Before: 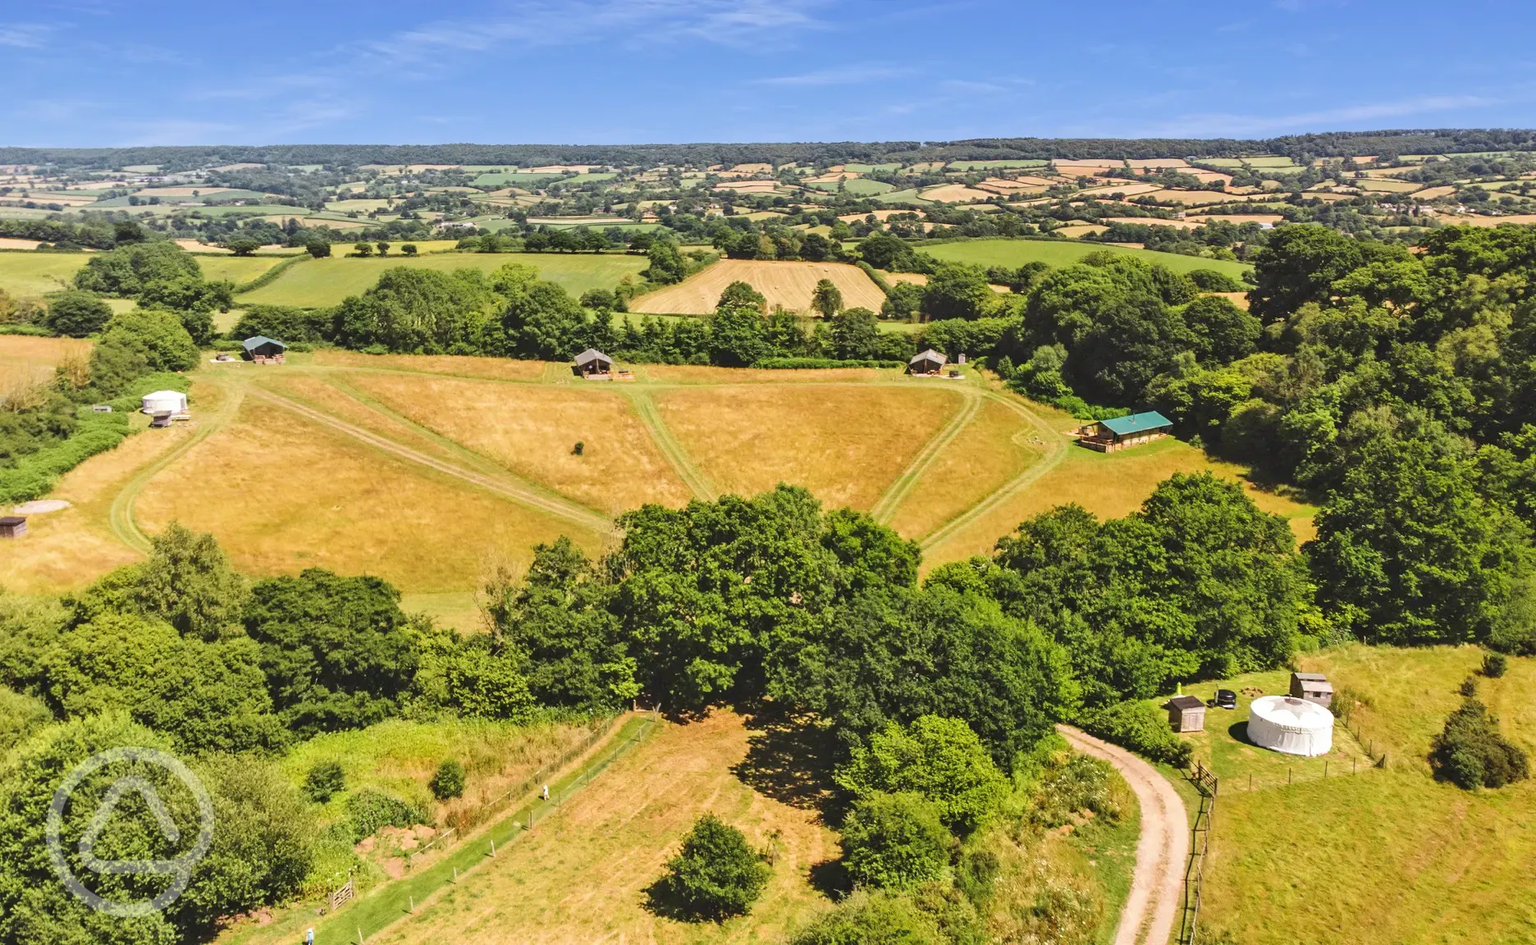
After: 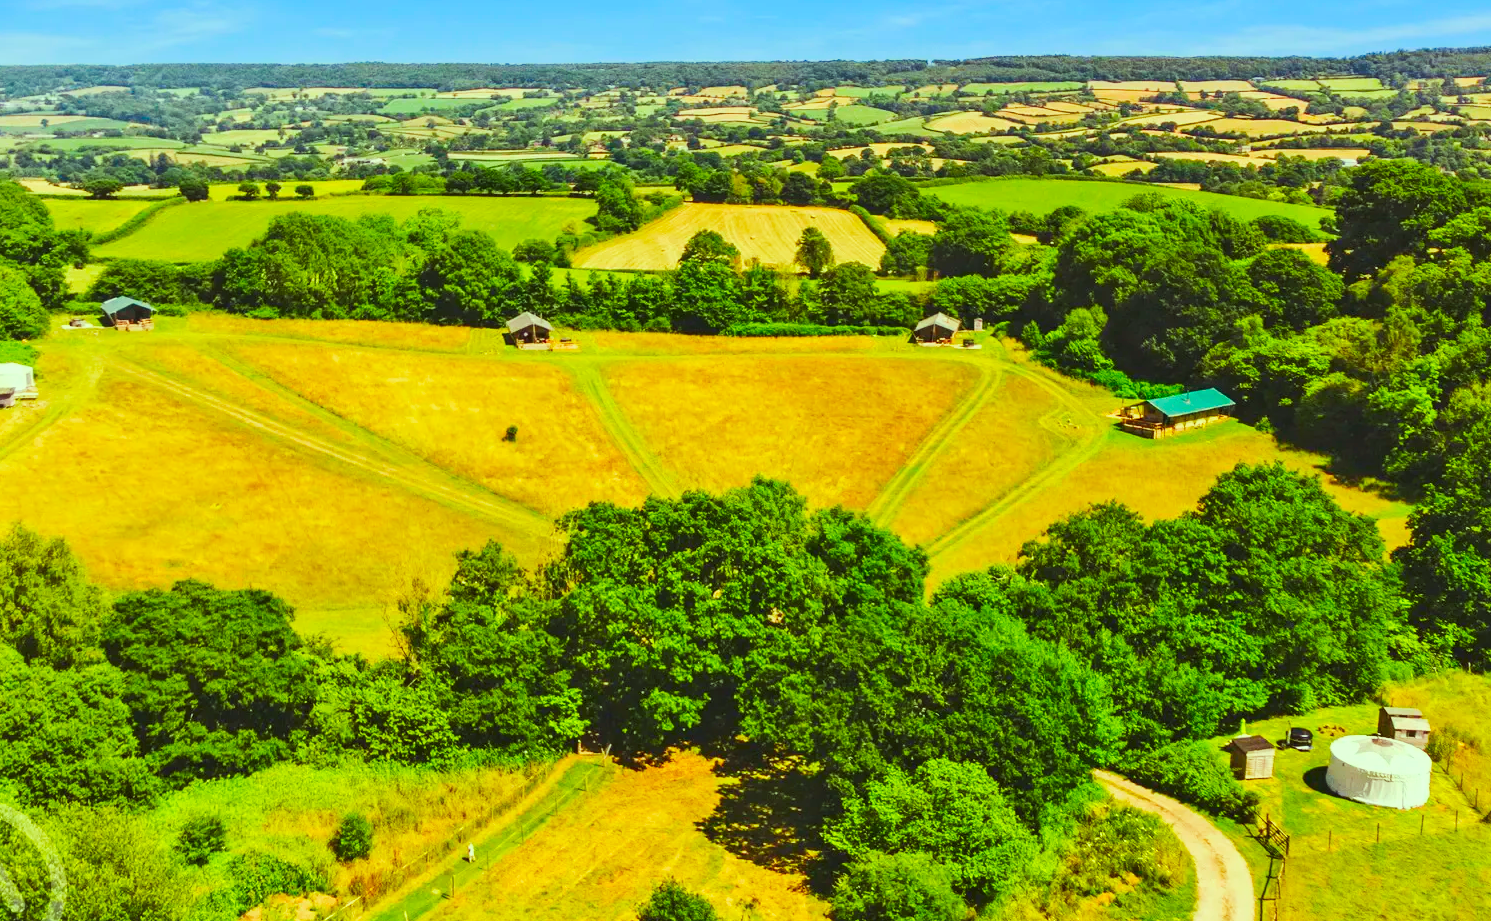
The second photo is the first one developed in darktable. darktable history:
crop and rotate: left 10.401%, top 9.853%, right 9.901%, bottom 10.148%
tone curve: curves: ch0 [(0.016, 0.023) (0.248, 0.252) (0.732, 0.797) (1, 1)], preserve colors none
color correction: highlights a* -10.92, highlights b* 9.86, saturation 1.71
